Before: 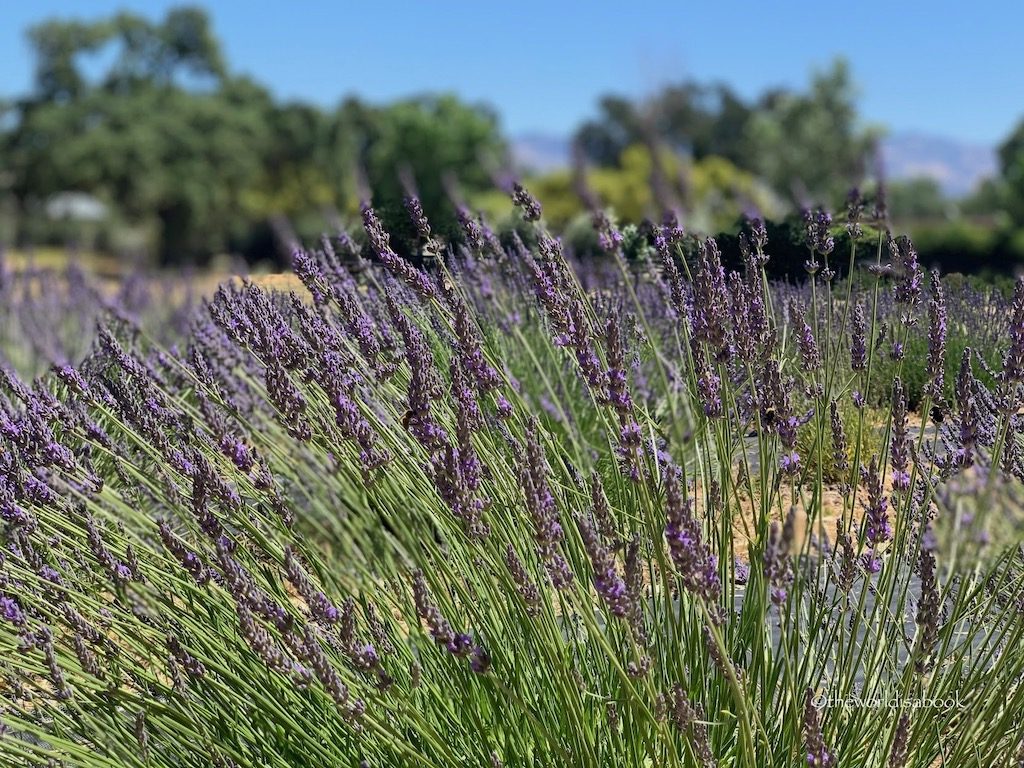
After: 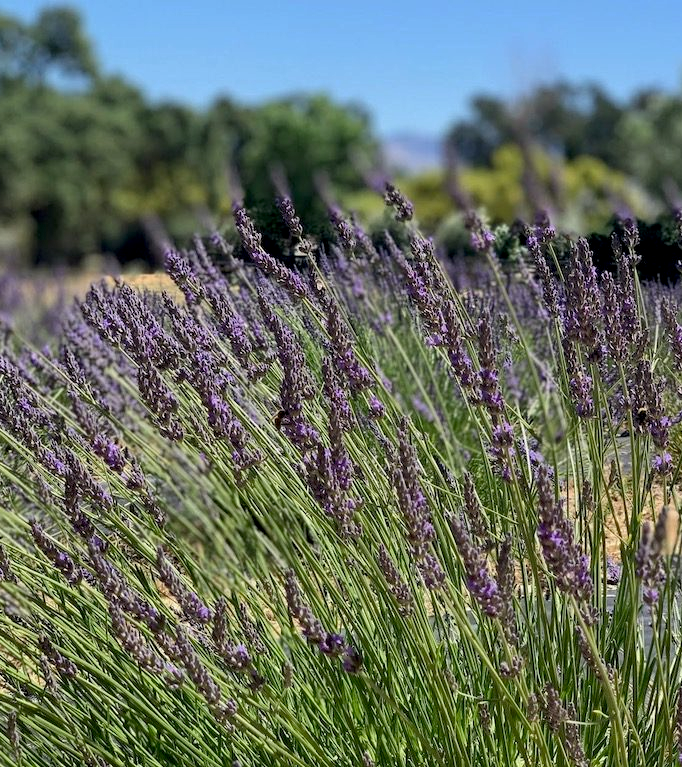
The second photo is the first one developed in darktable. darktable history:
crop and rotate: left 12.543%, right 20.845%
local contrast: highlights 105%, shadows 98%, detail 120%, midtone range 0.2
